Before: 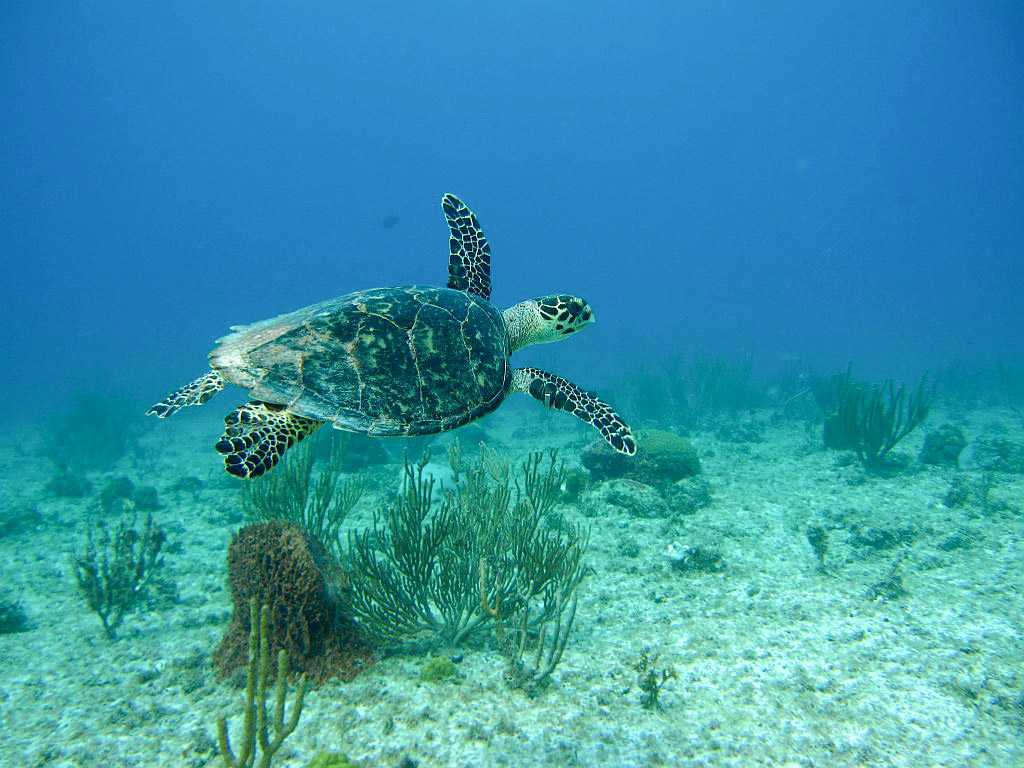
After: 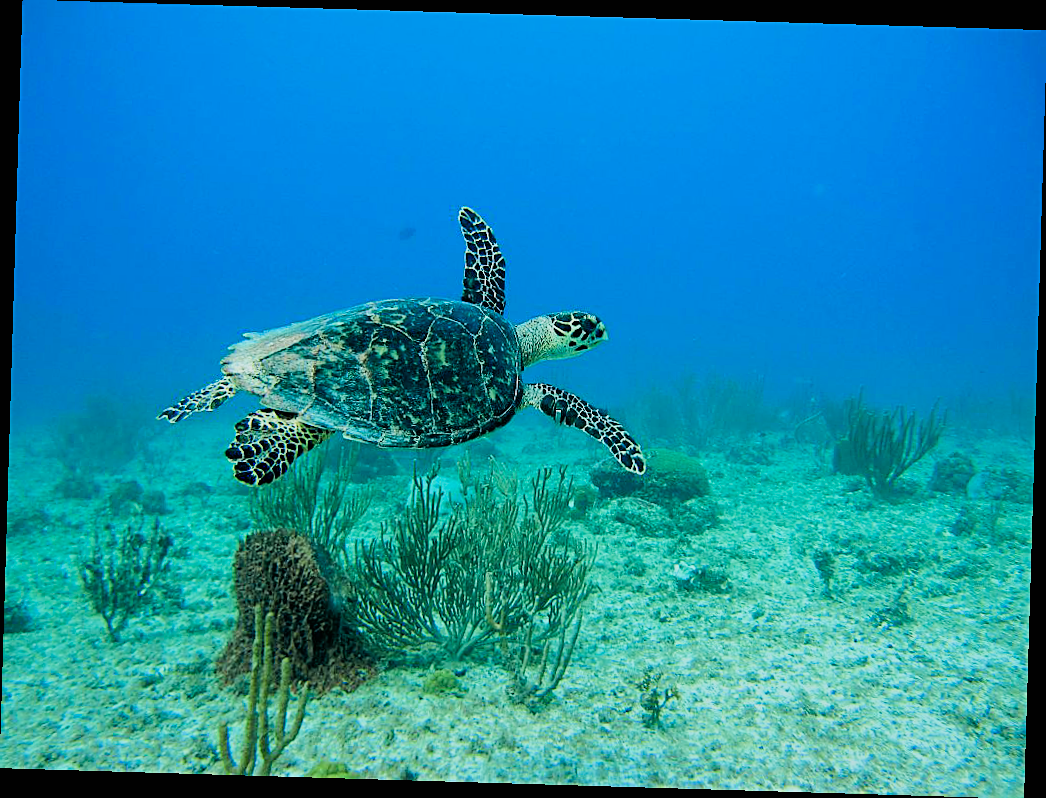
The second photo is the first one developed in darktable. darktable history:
rotate and perspective: rotation 1.72°, automatic cropping off
sharpen: on, module defaults
shadows and highlights: on, module defaults
filmic rgb: black relative exposure -5 EV, hardness 2.88, contrast 1.4
color zones: curves: ch1 [(0.25, 0.5) (0.747, 0.71)]
